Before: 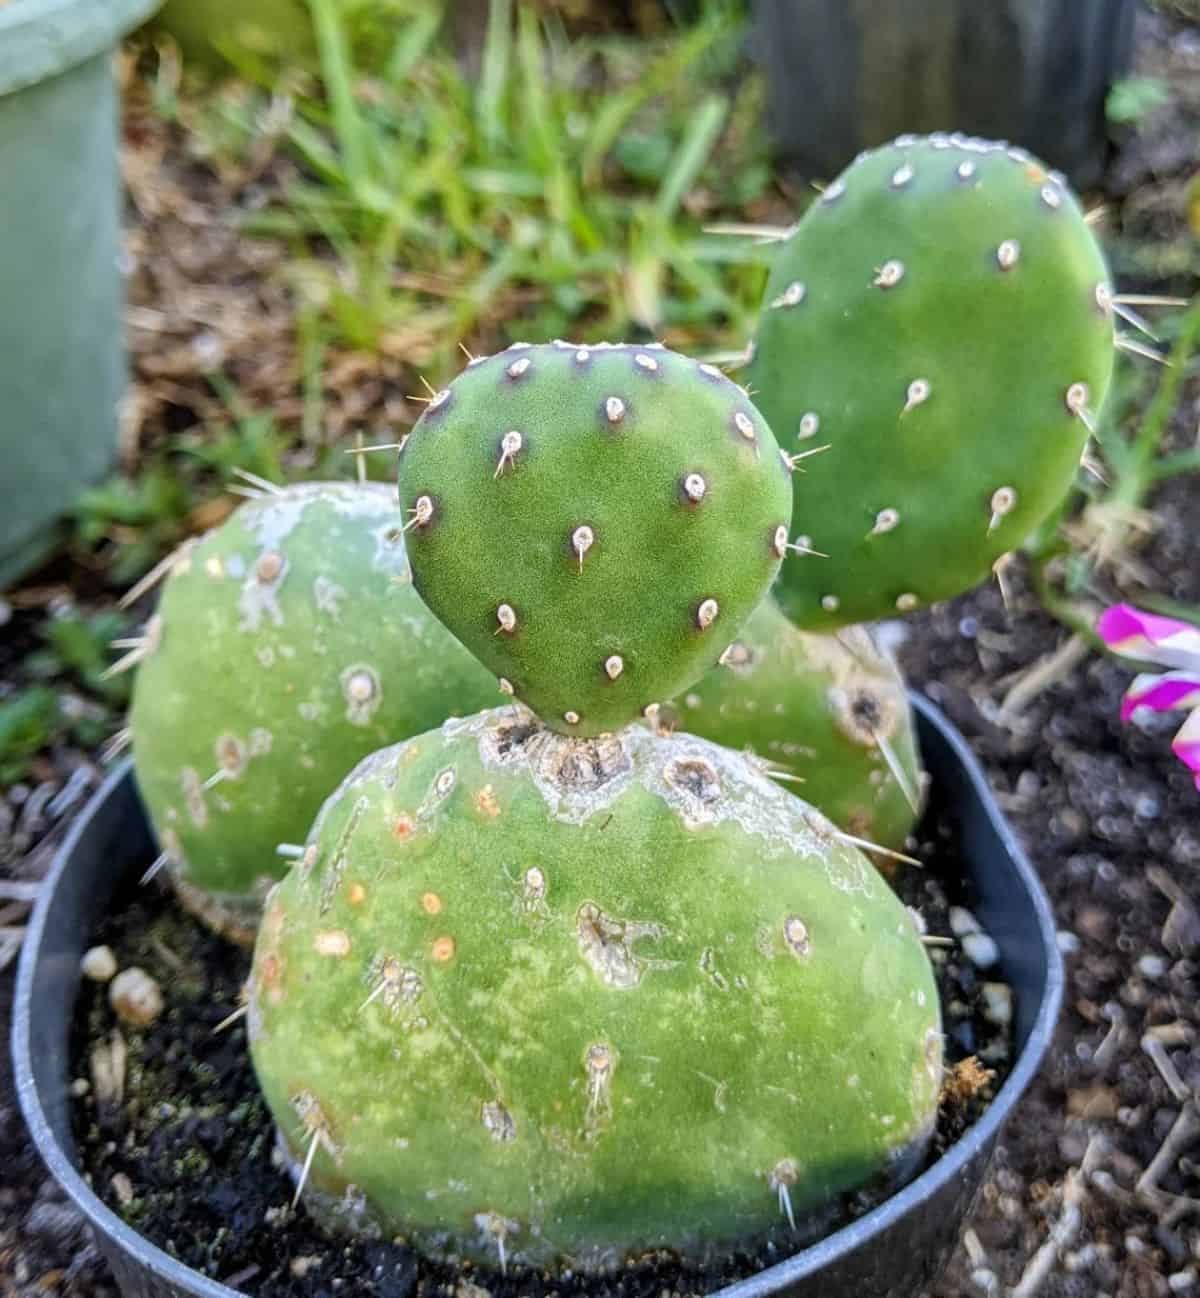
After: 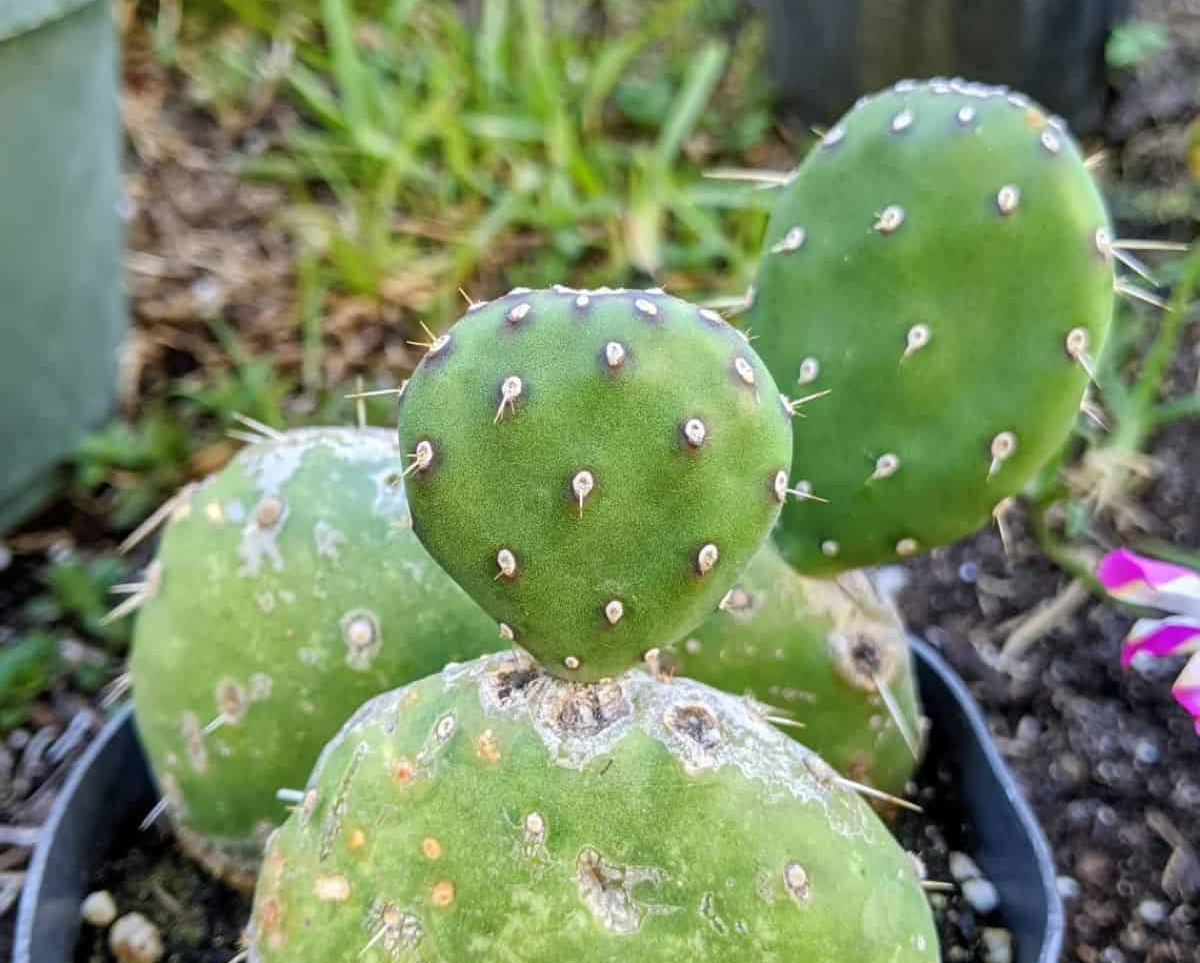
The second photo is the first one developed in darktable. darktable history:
crop: top 4.311%, bottom 21.455%
